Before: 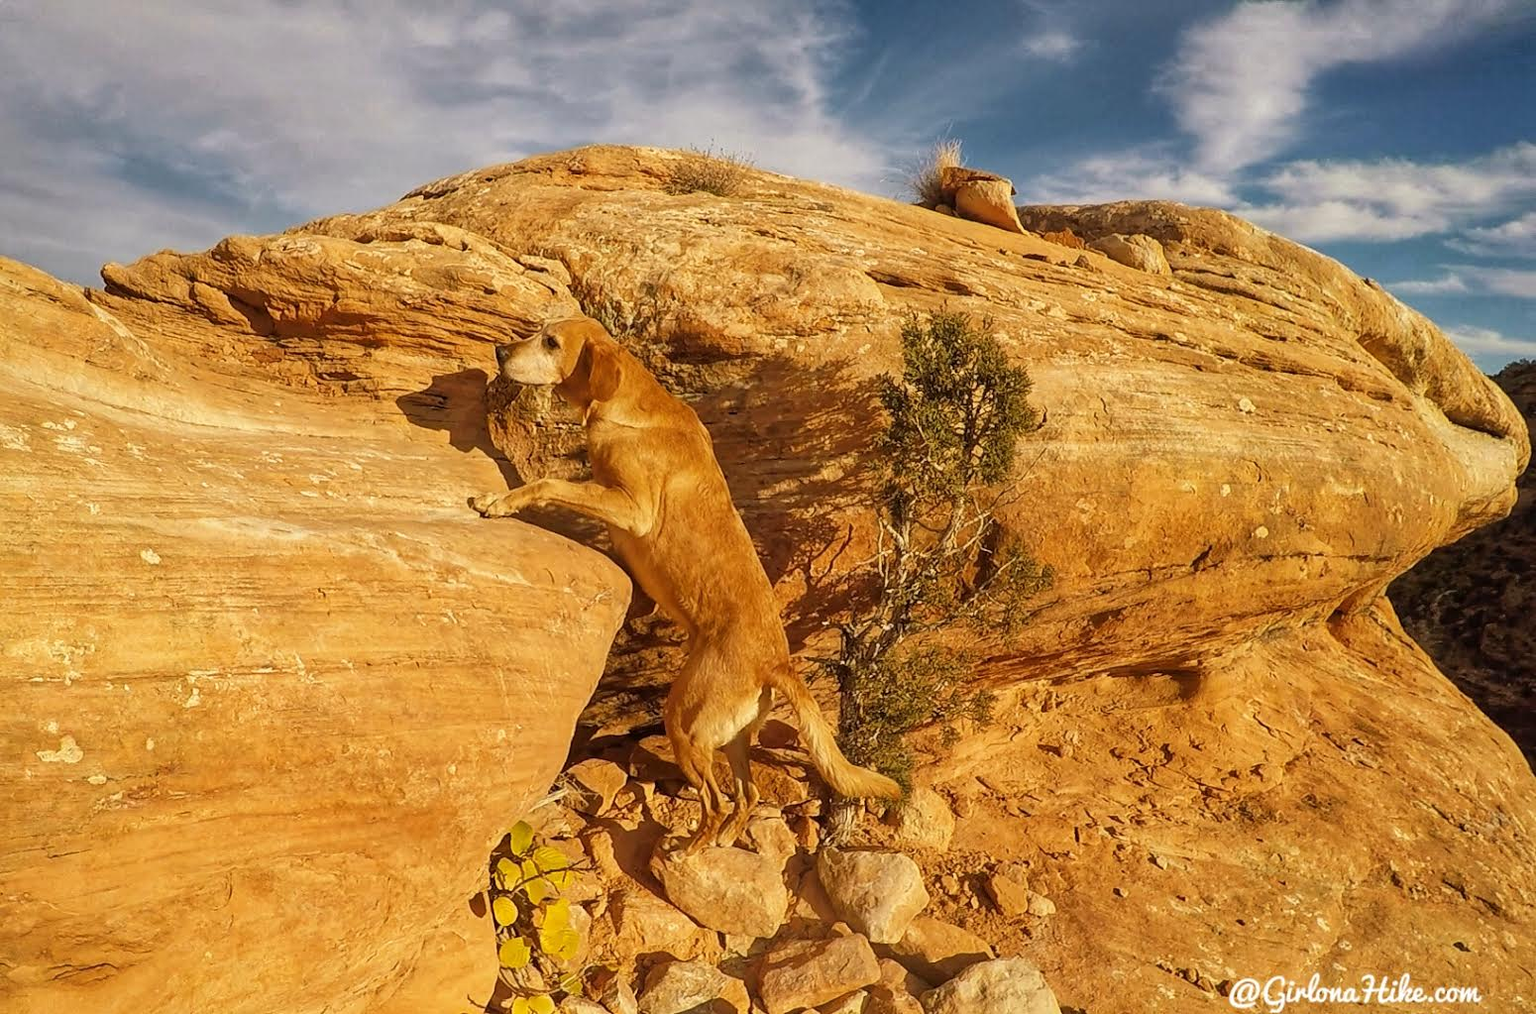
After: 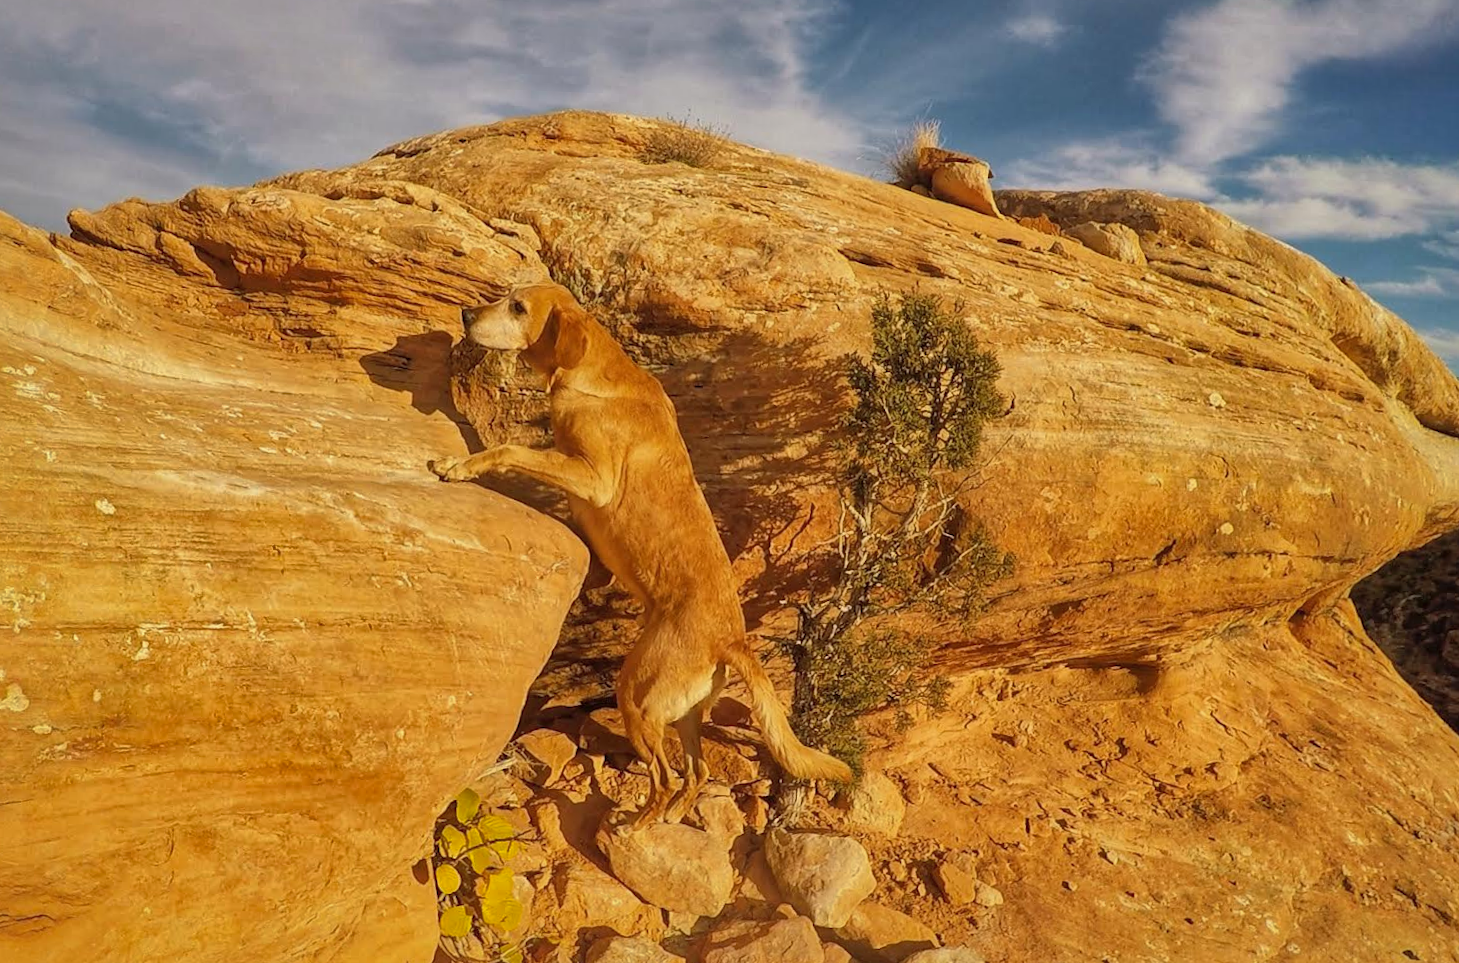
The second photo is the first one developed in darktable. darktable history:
crop and rotate: angle -2.38°
shadows and highlights: shadows 40, highlights -60
